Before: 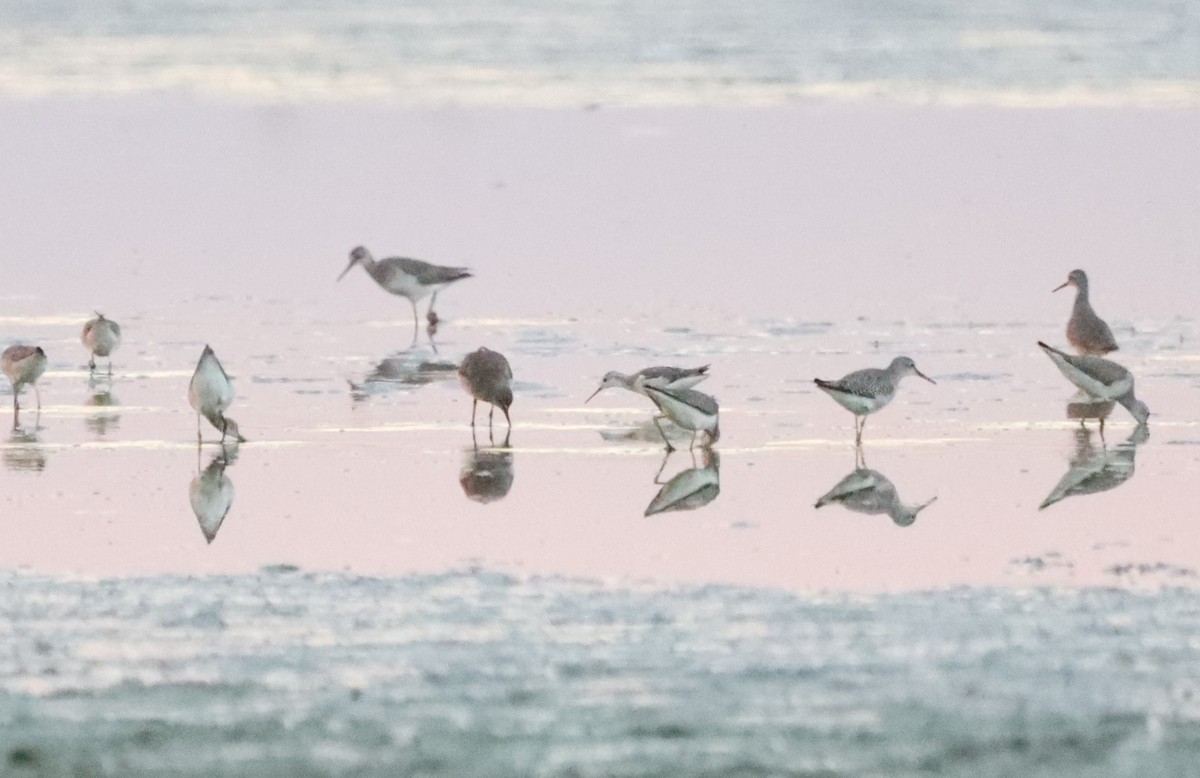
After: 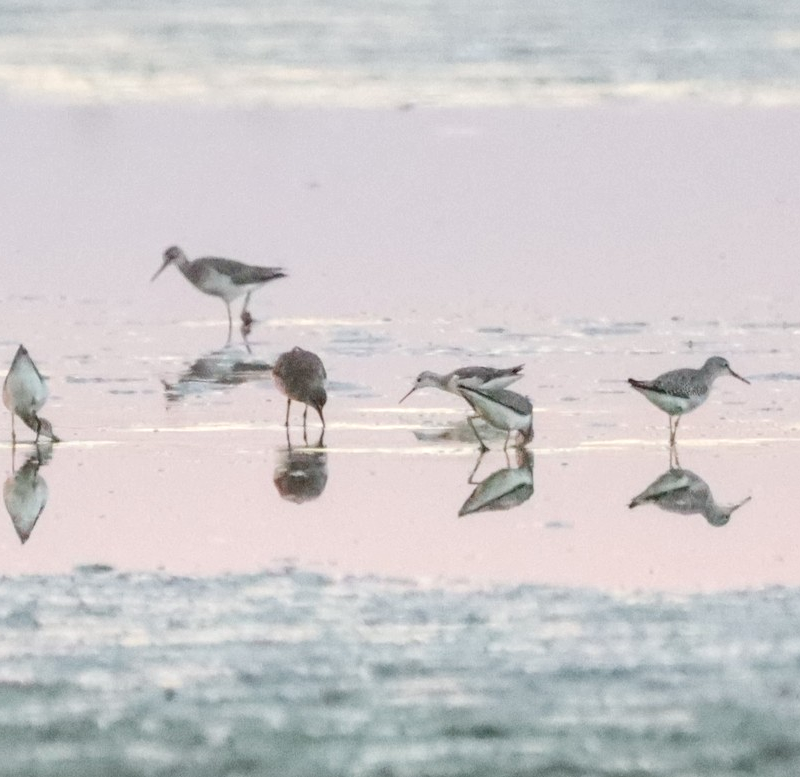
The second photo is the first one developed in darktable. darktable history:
crop and rotate: left 15.546%, right 17.787%
local contrast: on, module defaults
